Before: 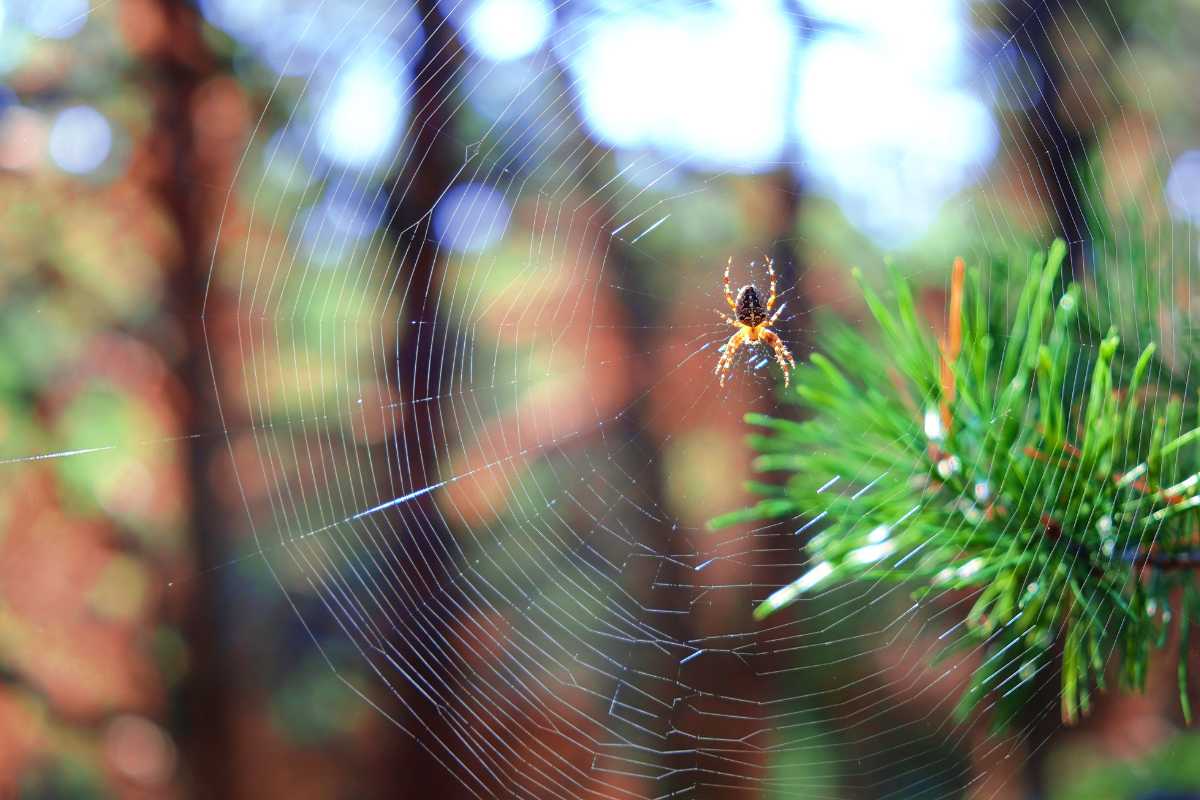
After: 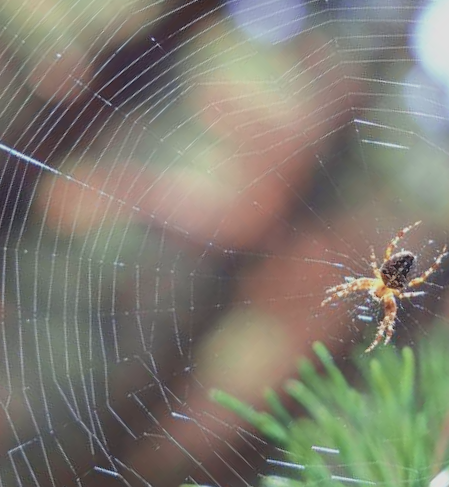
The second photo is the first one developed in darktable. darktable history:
crop and rotate: angle -45.87°, top 16.682%, right 0.958%, bottom 11.76%
tone curve: curves: ch0 [(0, 0) (0.003, 0.003) (0.011, 0.011) (0.025, 0.025) (0.044, 0.045) (0.069, 0.07) (0.1, 0.101) (0.136, 0.138) (0.177, 0.18) (0.224, 0.228) (0.277, 0.281) (0.335, 0.34) (0.399, 0.405) (0.468, 0.475) (0.543, 0.551) (0.623, 0.633) (0.709, 0.72) (0.801, 0.813) (0.898, 0.907) (1, 1)], color space Lab, independent channels, preserve colors none
contrast brightness saturation: contrast -0.243, saturation -0.425
